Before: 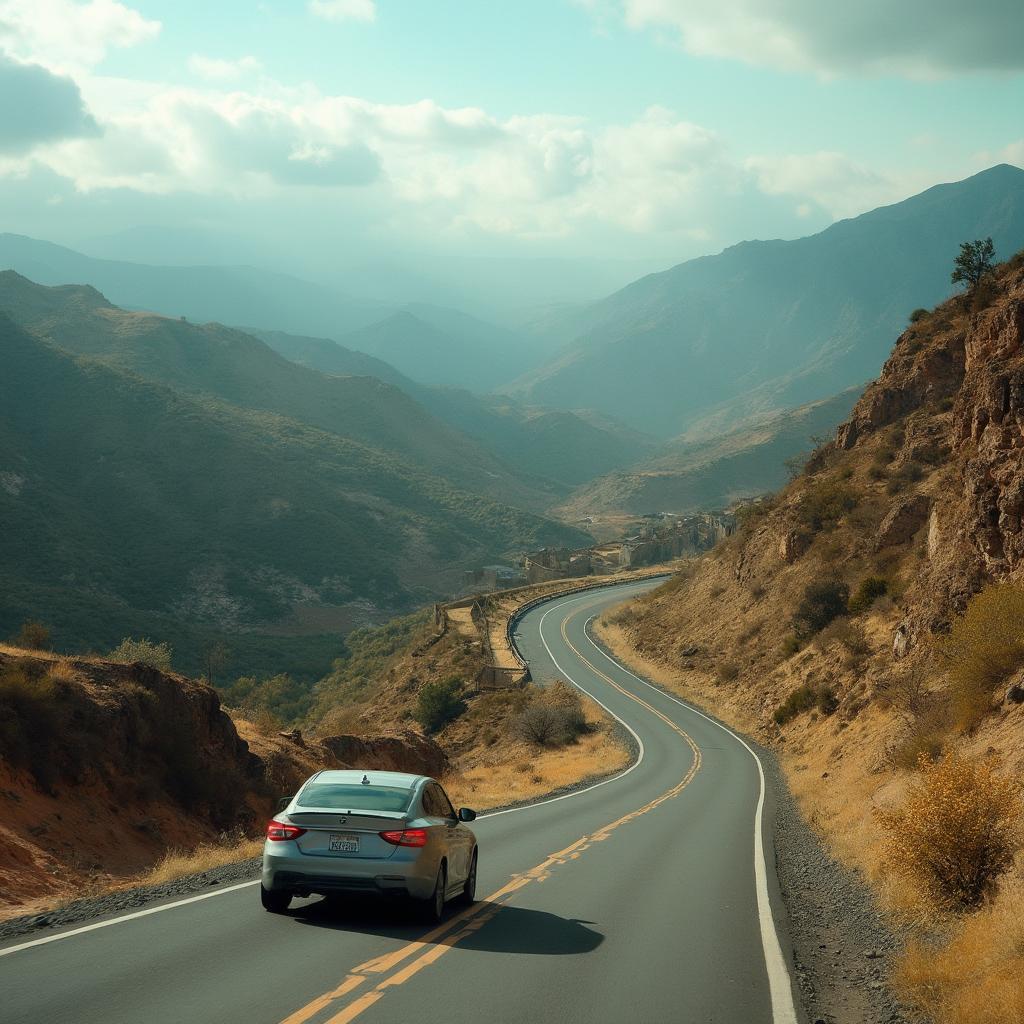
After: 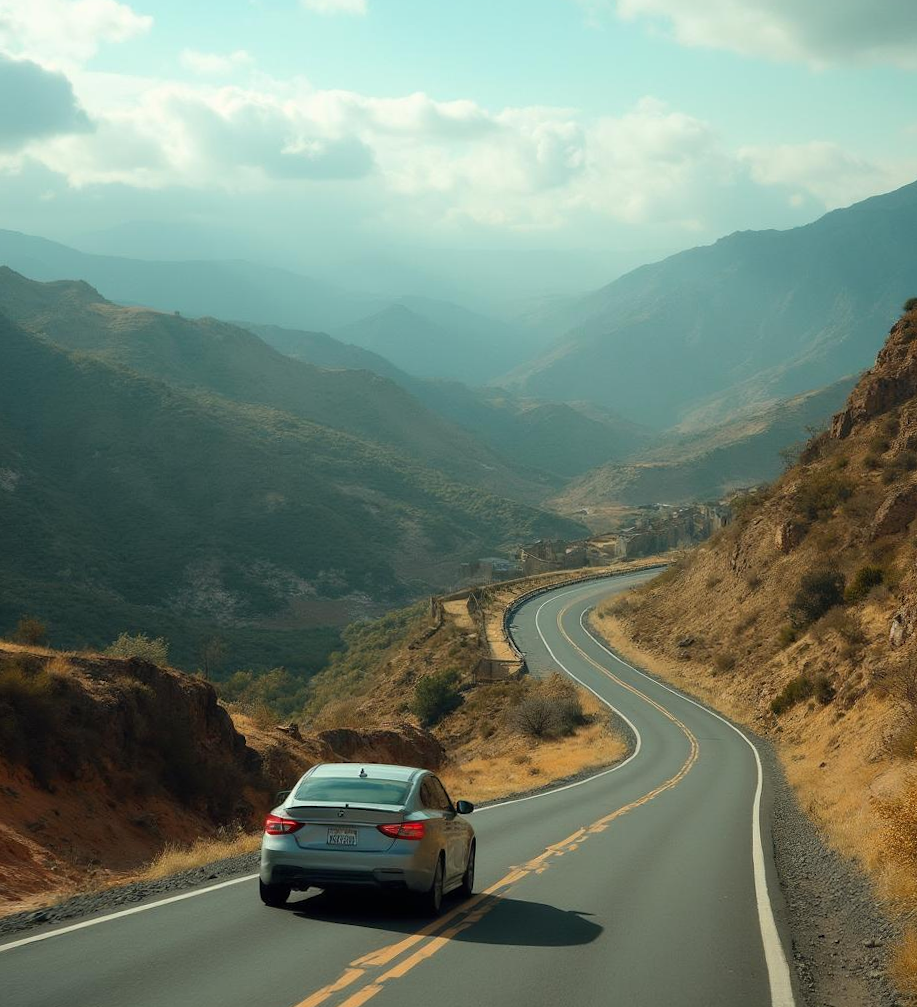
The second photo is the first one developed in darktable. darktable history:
rotate and perspective: rotation -0.45°, automatic cropping original format, crop left 0.008, crop right 0.992, crop top 0.012, crop bottom 0.988
color zones: curves: ch1 [(0, 0.513) (0.143, 0.524) (0.286, 0.511) (0.429, 0.506) (0.571, 0.503) (0.714, 0.503) (0.857, 0.508) (1, 0.513)]
crop: right 9.509%, bottom 0.031%
